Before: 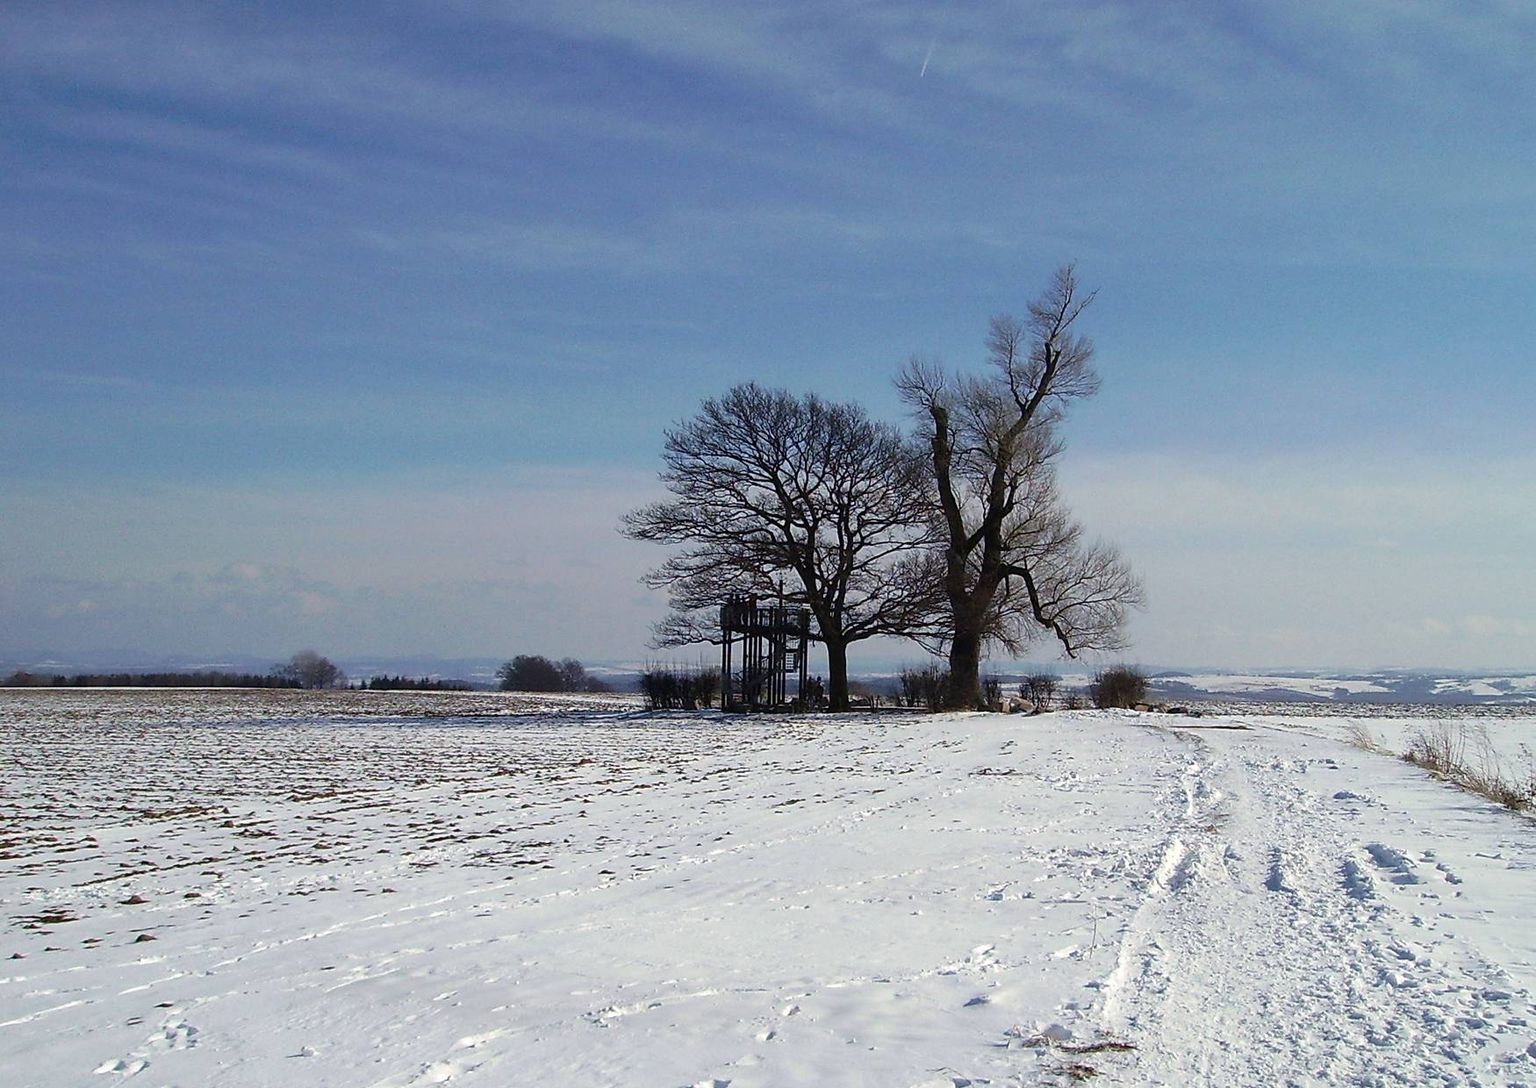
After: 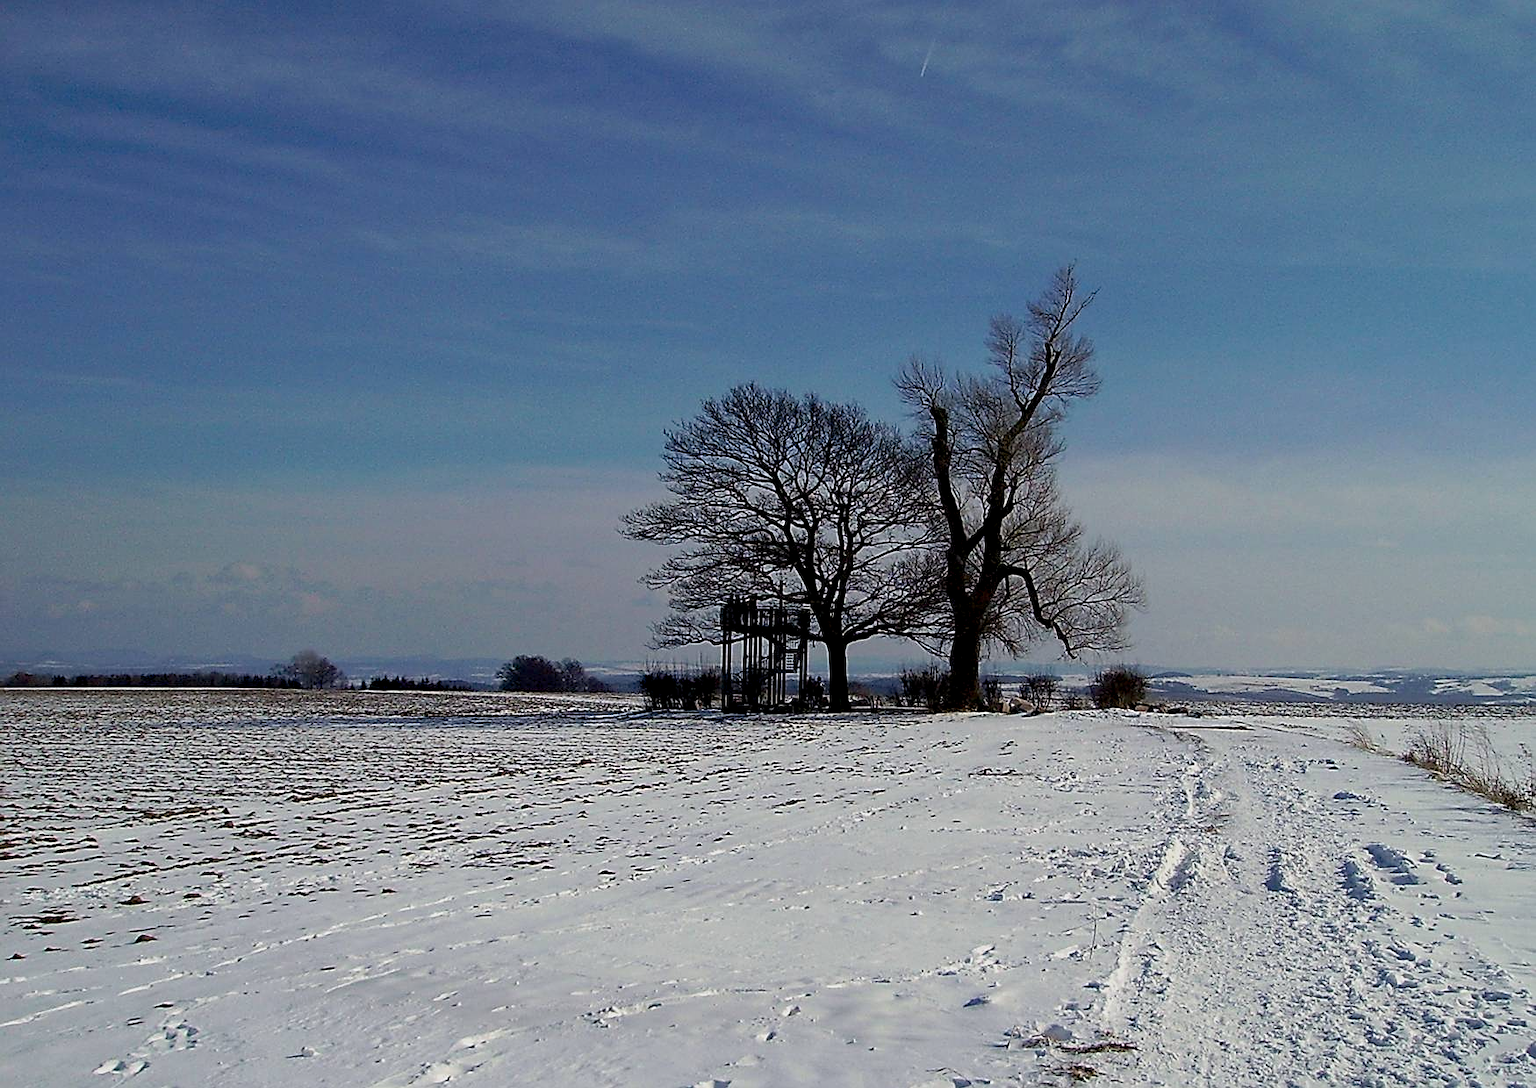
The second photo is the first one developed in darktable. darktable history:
sharpen: on, module defaults
haze removal: compatibility mode true, adaptive false
exposure: black level correction 0.011, exposure -0.473 EV, compensate highlight preservation false
levels: mode automatic, levels [0, 0.374, 0.749]
